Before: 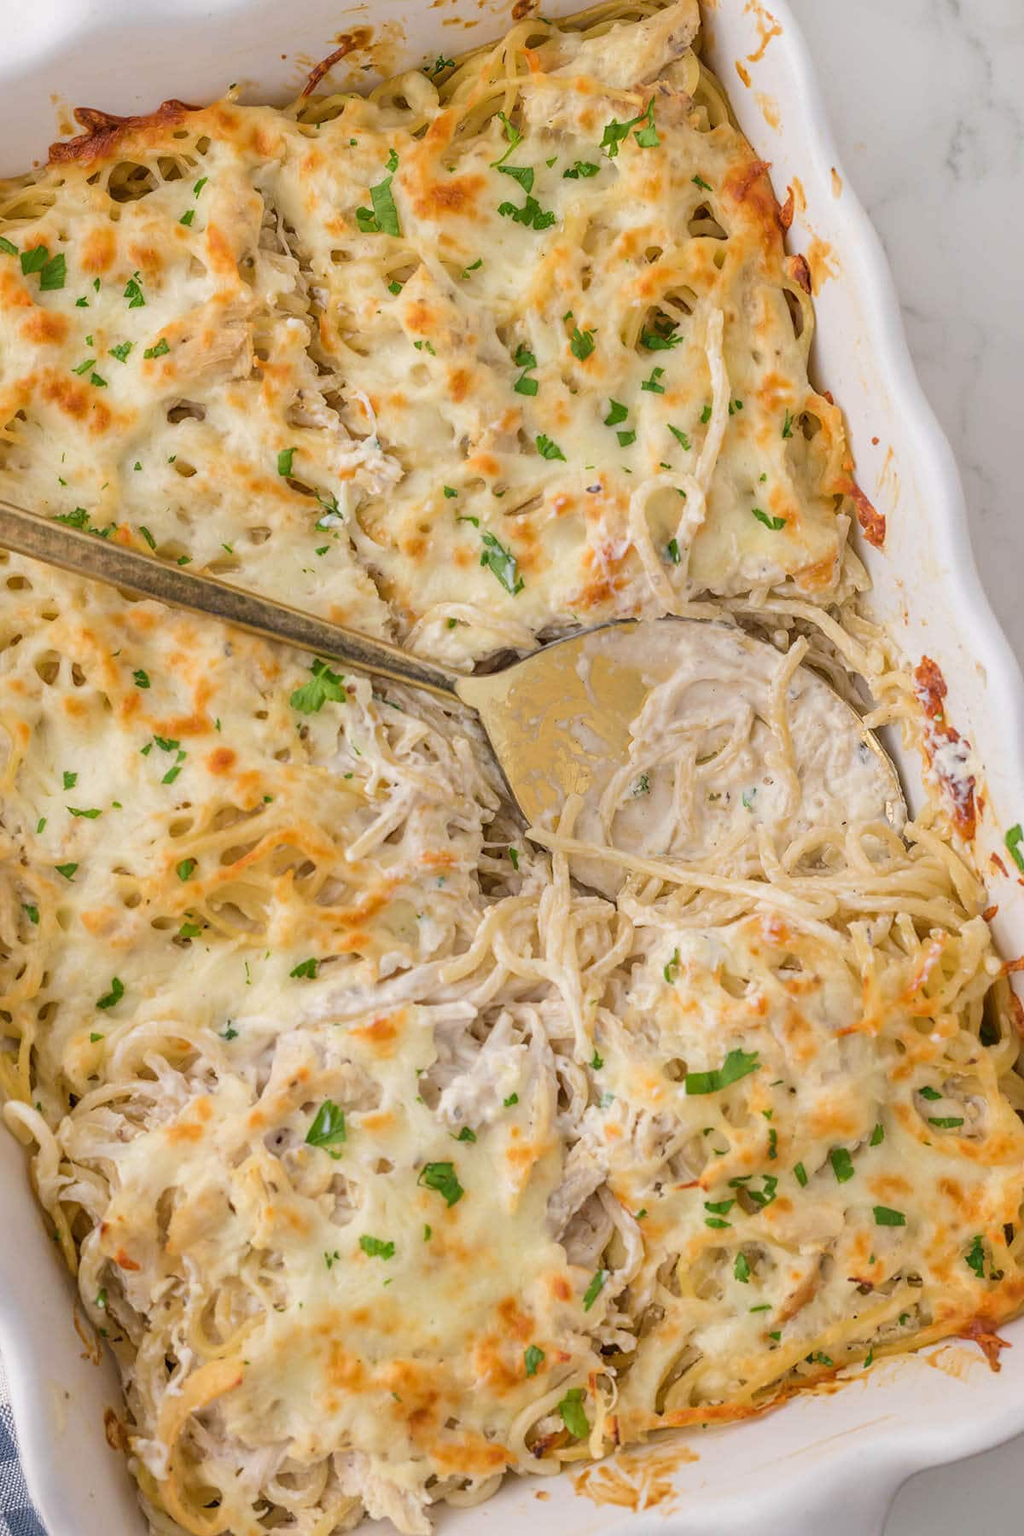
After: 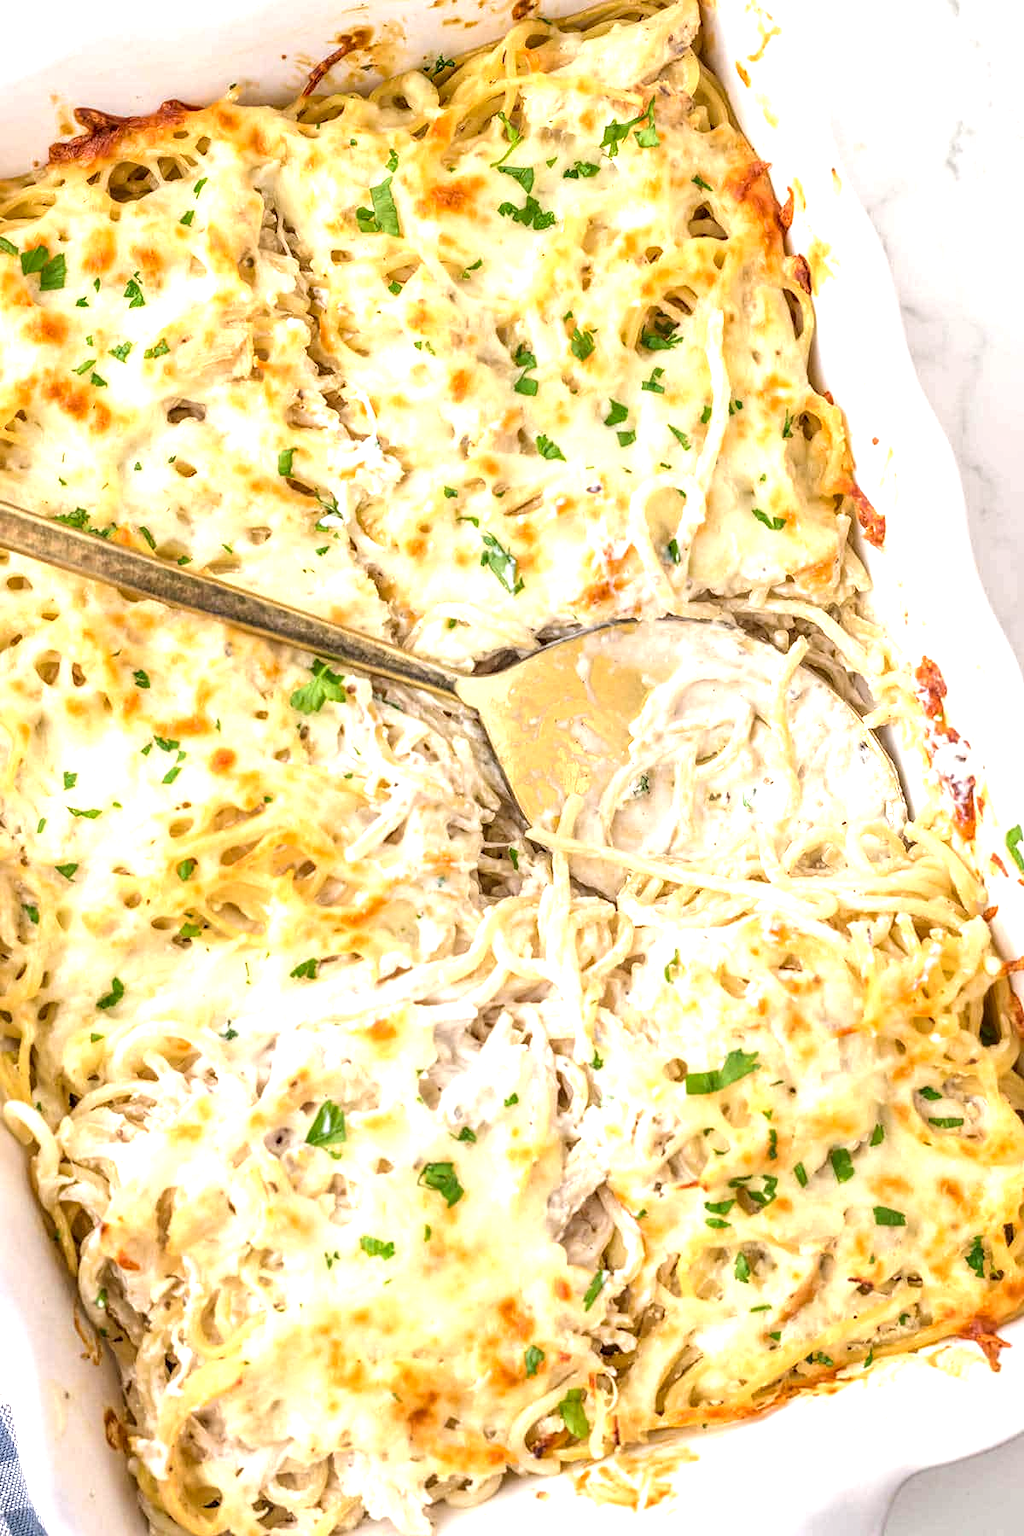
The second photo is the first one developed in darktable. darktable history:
local contrast: highlights 40%, shadows 63%, detail 138%, midtone range 0.508
exposure: exposure 1.144 EV, compensate exposure bias true, compensate highlight preservation false
